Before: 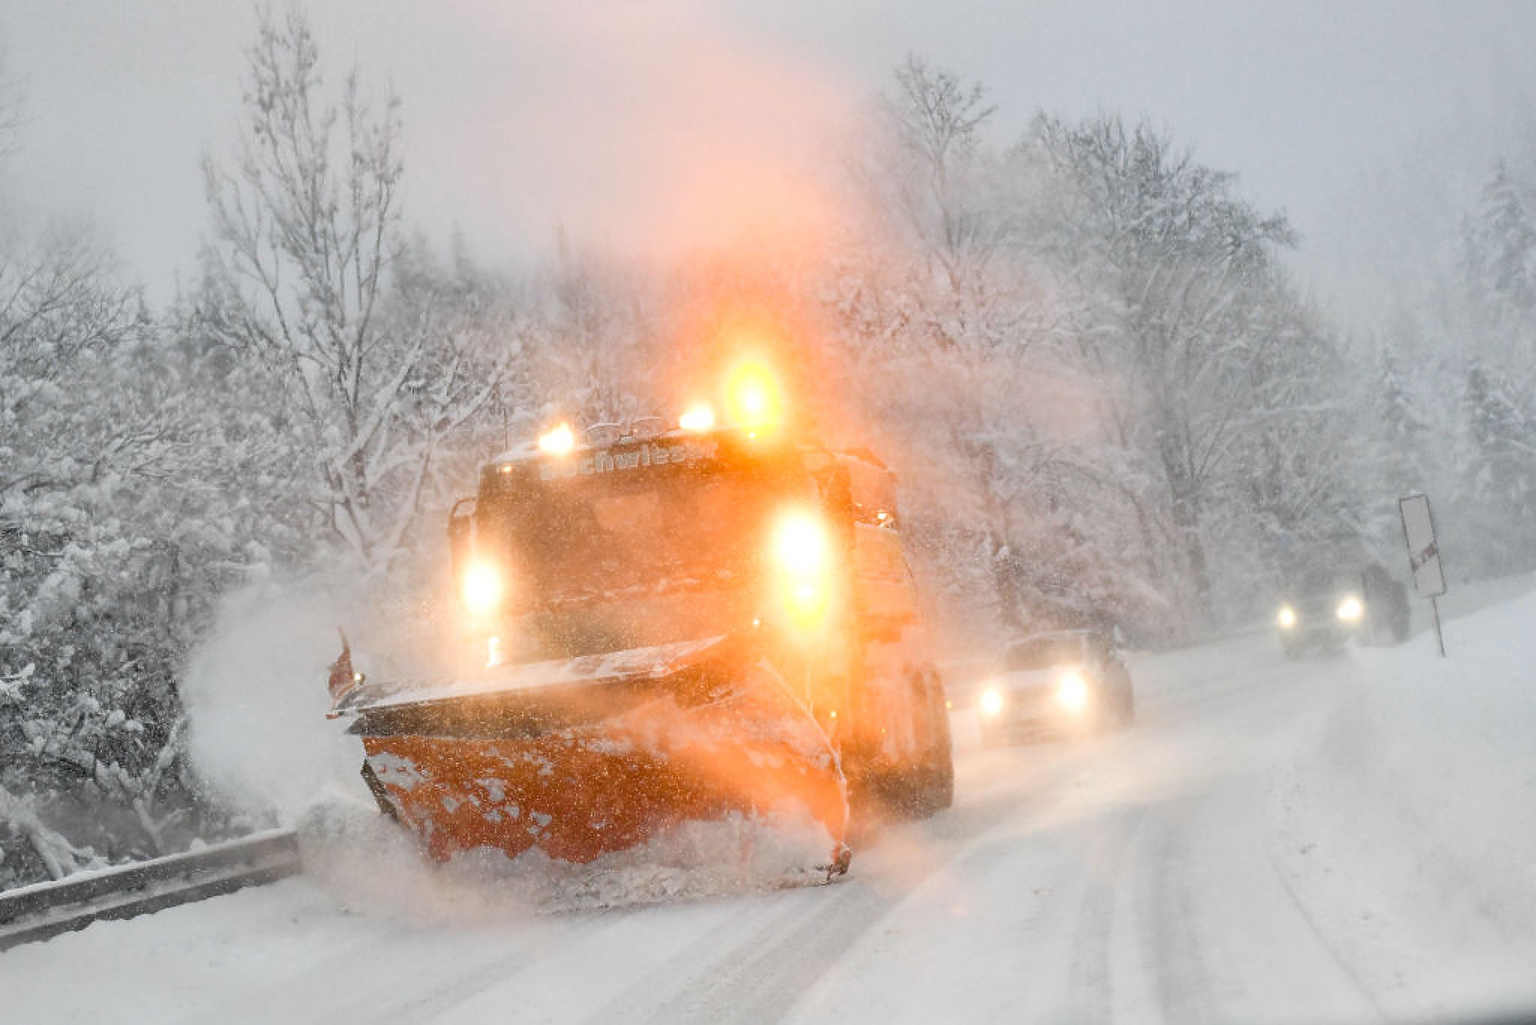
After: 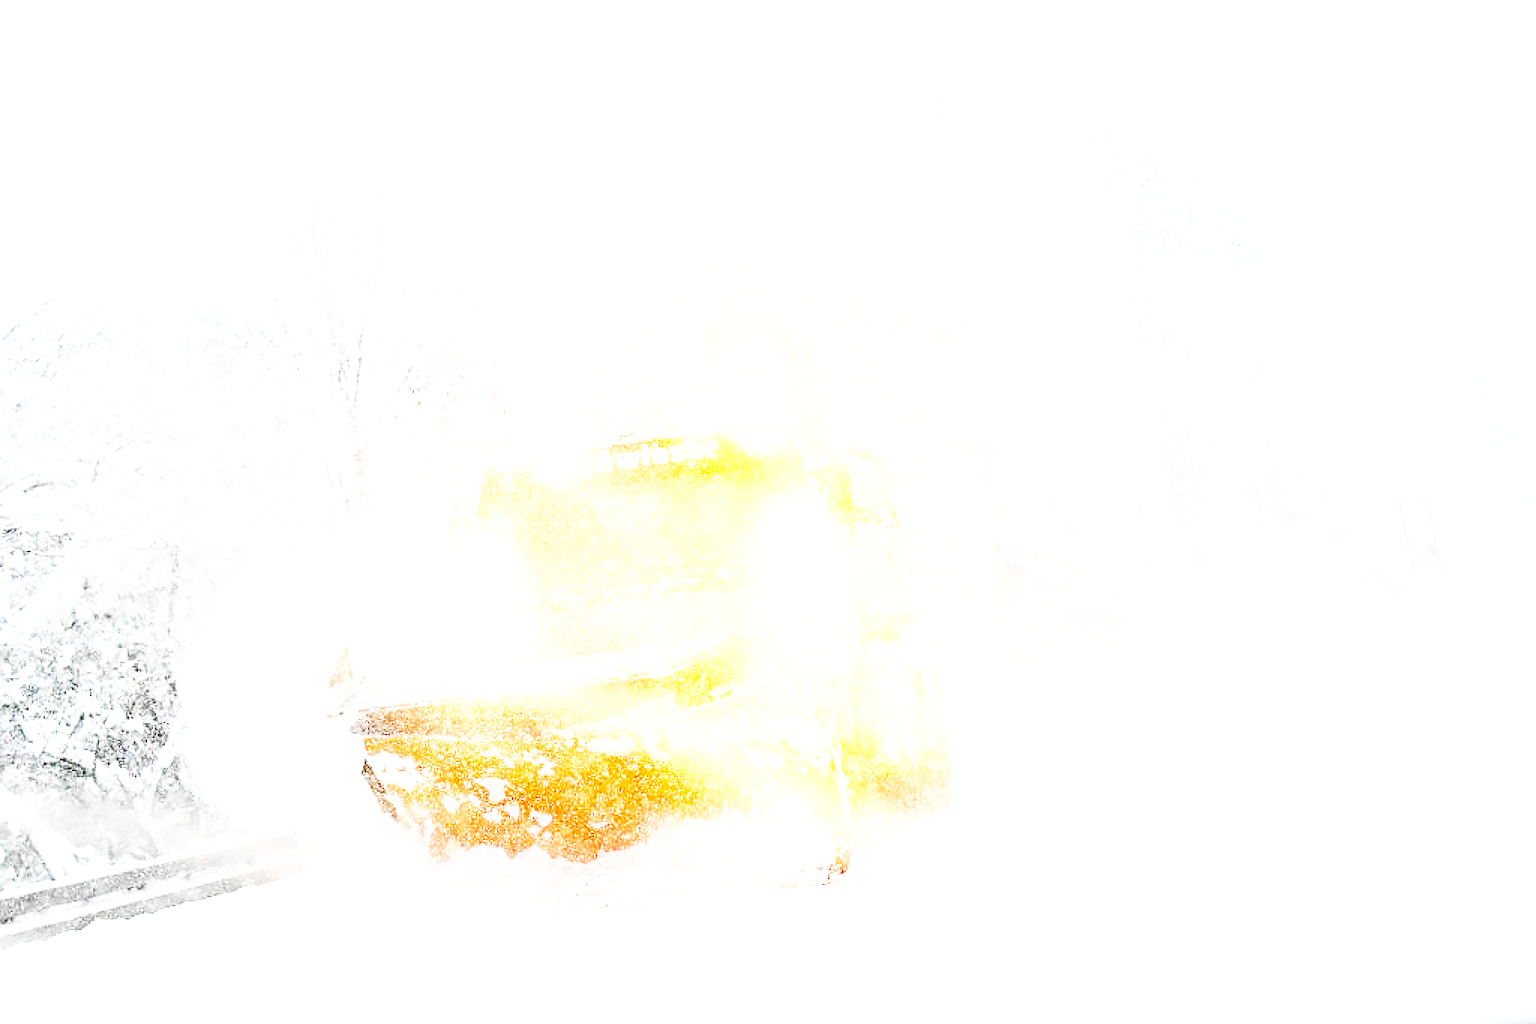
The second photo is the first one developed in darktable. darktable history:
base curve: curves: ch0 [(0, 0) (0.007, 0.004) (0.027, 0.03) (0.046, 0.07) (0.207, 0.54) (0.442, 0.872) (0.673, 0.972) (1, 1)], preserve colors none
sharpen: on, module defaults
exposure: black level correction 0.001, exposure 1.719 EV, compensate exposure bias true, compensate highlight preservation false
contrast brightness saturation: contrast 0.1, brightness 0.03, saturation 0.09
